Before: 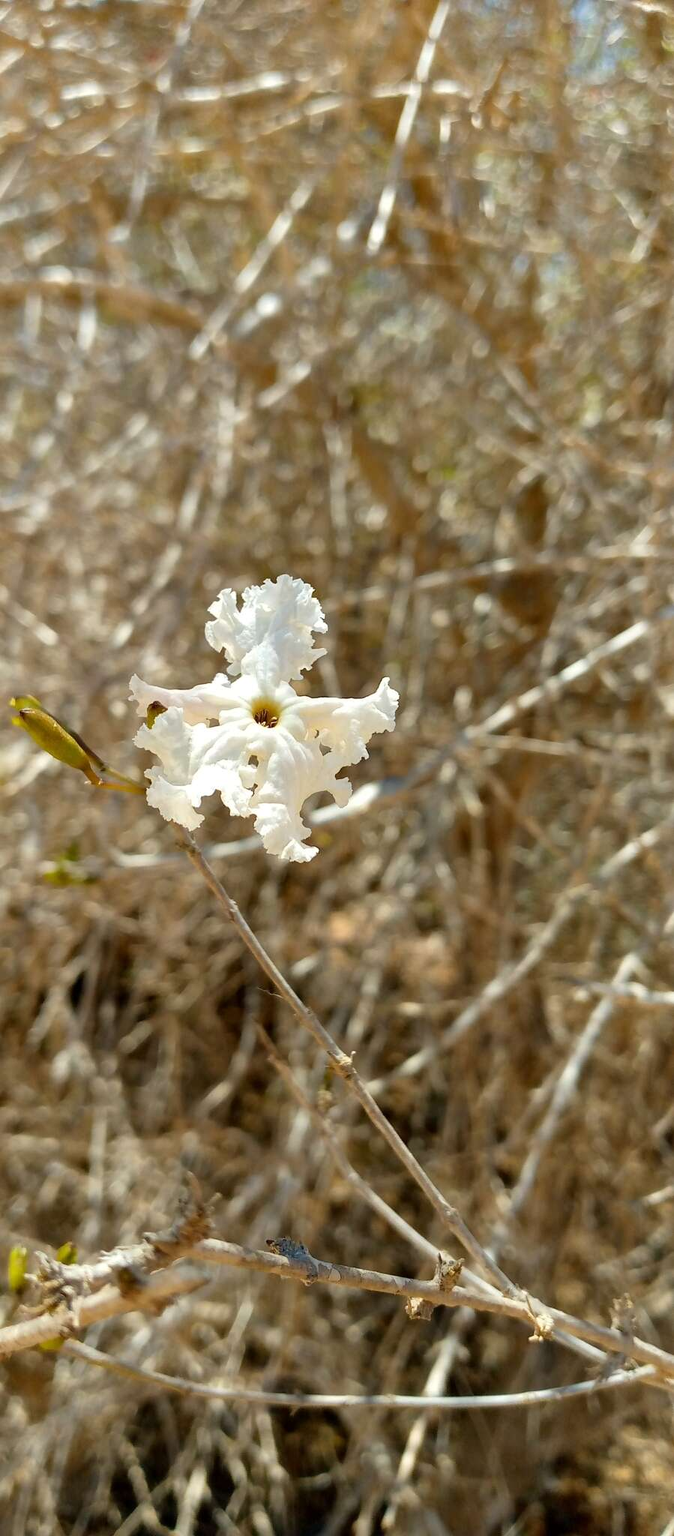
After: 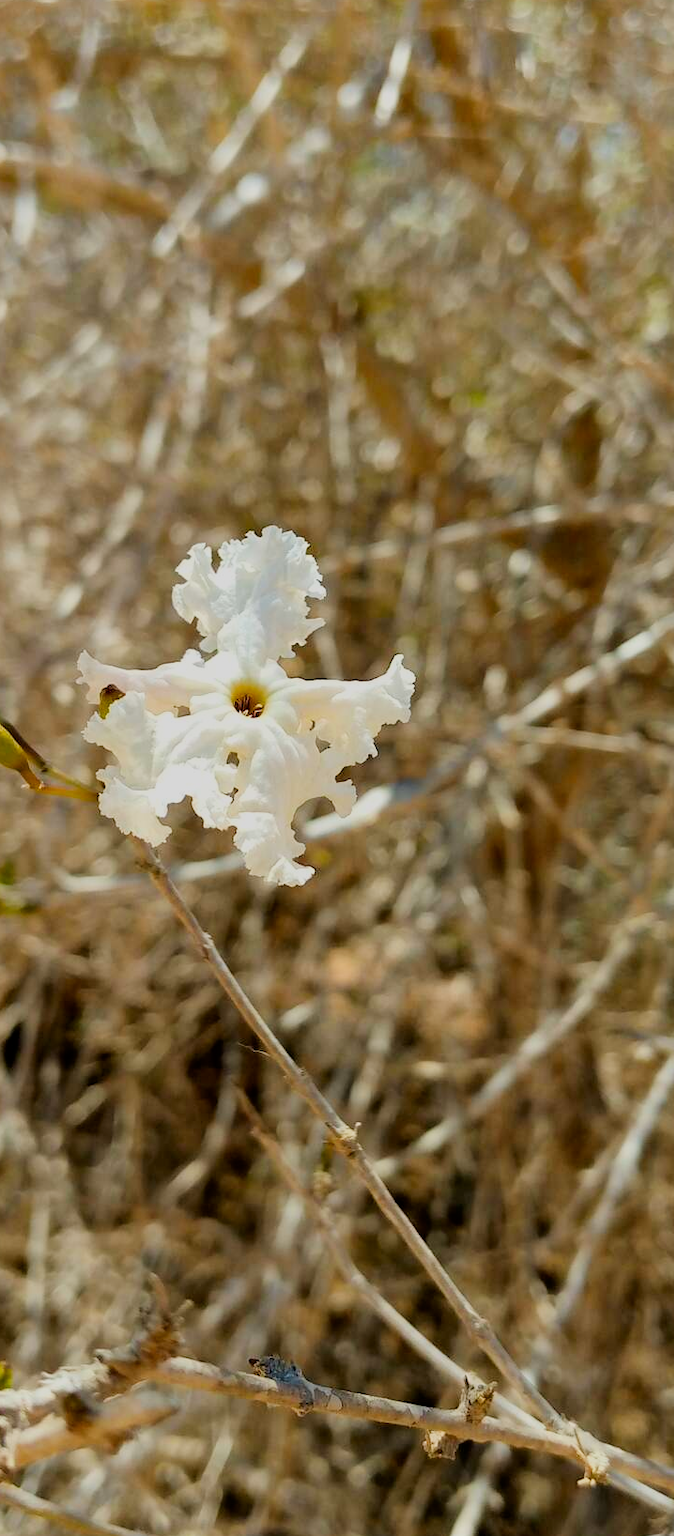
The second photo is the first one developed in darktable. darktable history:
crop and rotate: left 10.071%, top 10.071%, right 10.02%, bottom 10.02%
contrast brightness saturation: contrast 0.08, saturation 0.2
filmic rgb: black relative exposure -7.65 EV, white relative exposure 4.56 EV, hardness 3.61
